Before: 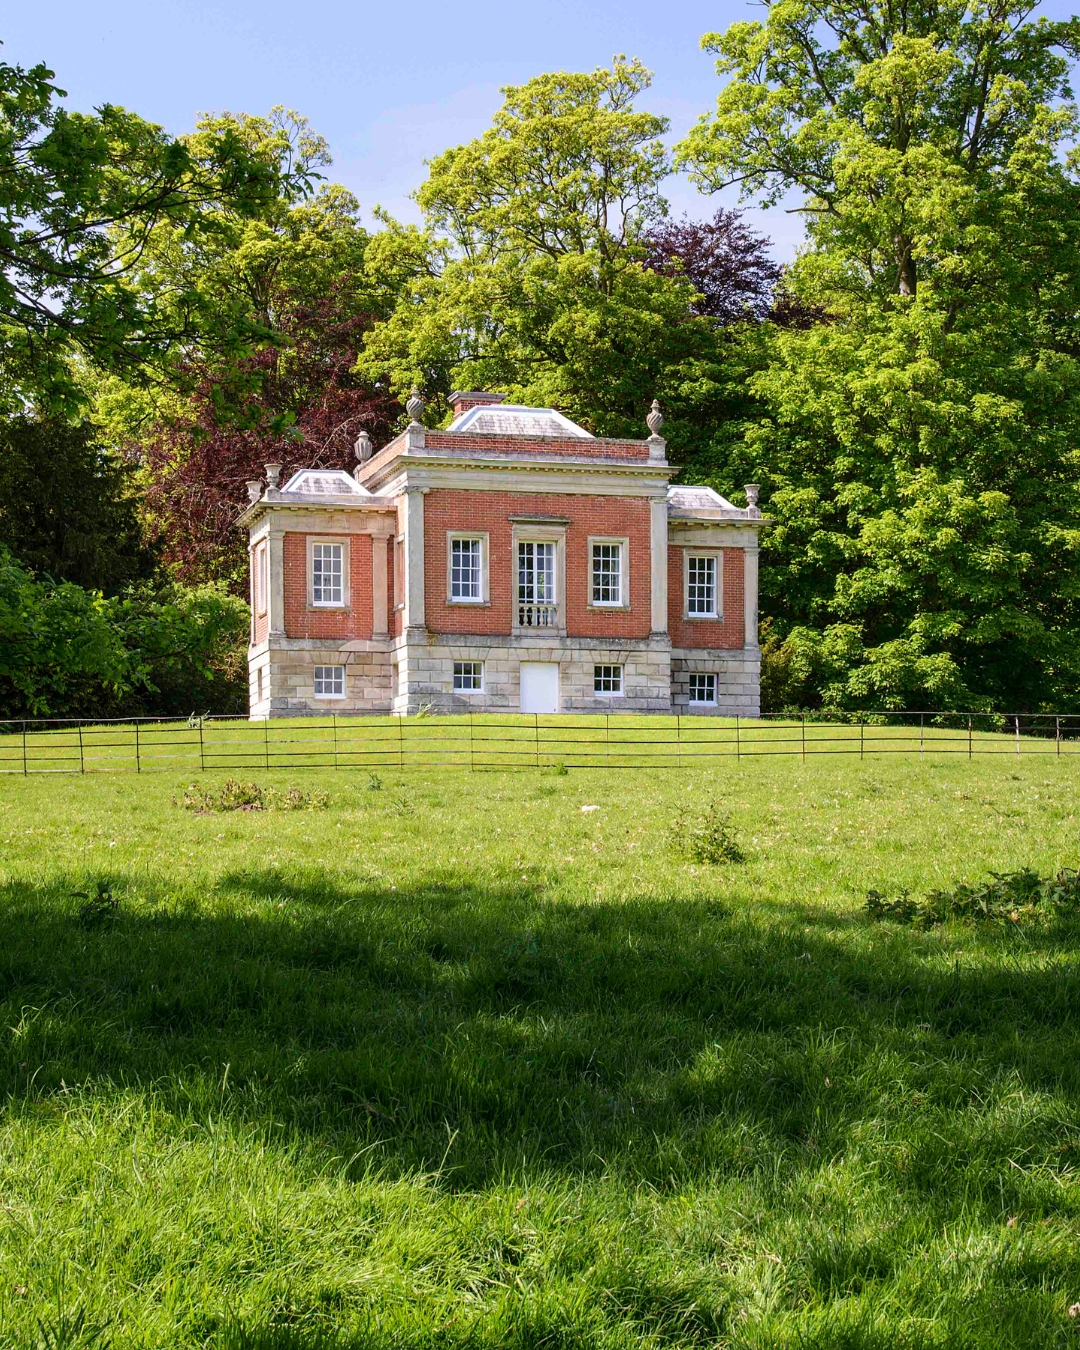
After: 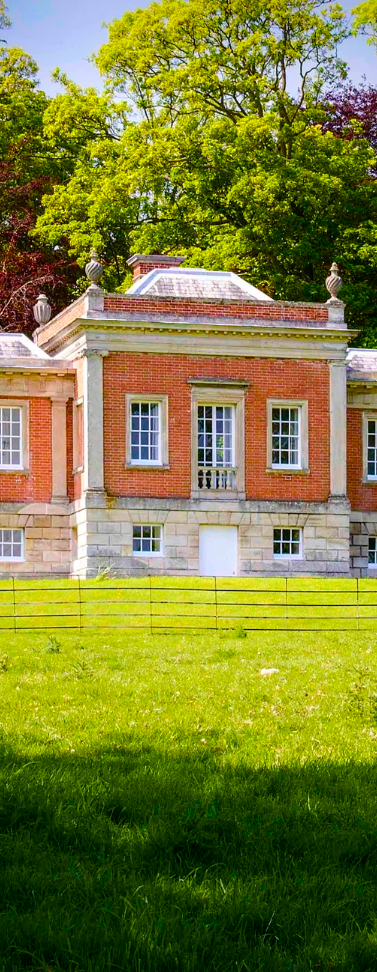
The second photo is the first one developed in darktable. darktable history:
vignetting: fall-off radius 62.81%, brightness -0.995, saturation 0.496
shadows and highlights: shadows -21.8, highlights 99.33, soften with gaussian
color balance rgb: perceptual saturation grading › global saturation 20%, perceptual saturation grading › highlights -25.595%, perceptual saturation grading › shadows 26.175%, global vibrance 50.365%
crop and rotate: left 29.811%, top 10.204%, right 35.255%, bottom 17.777%
